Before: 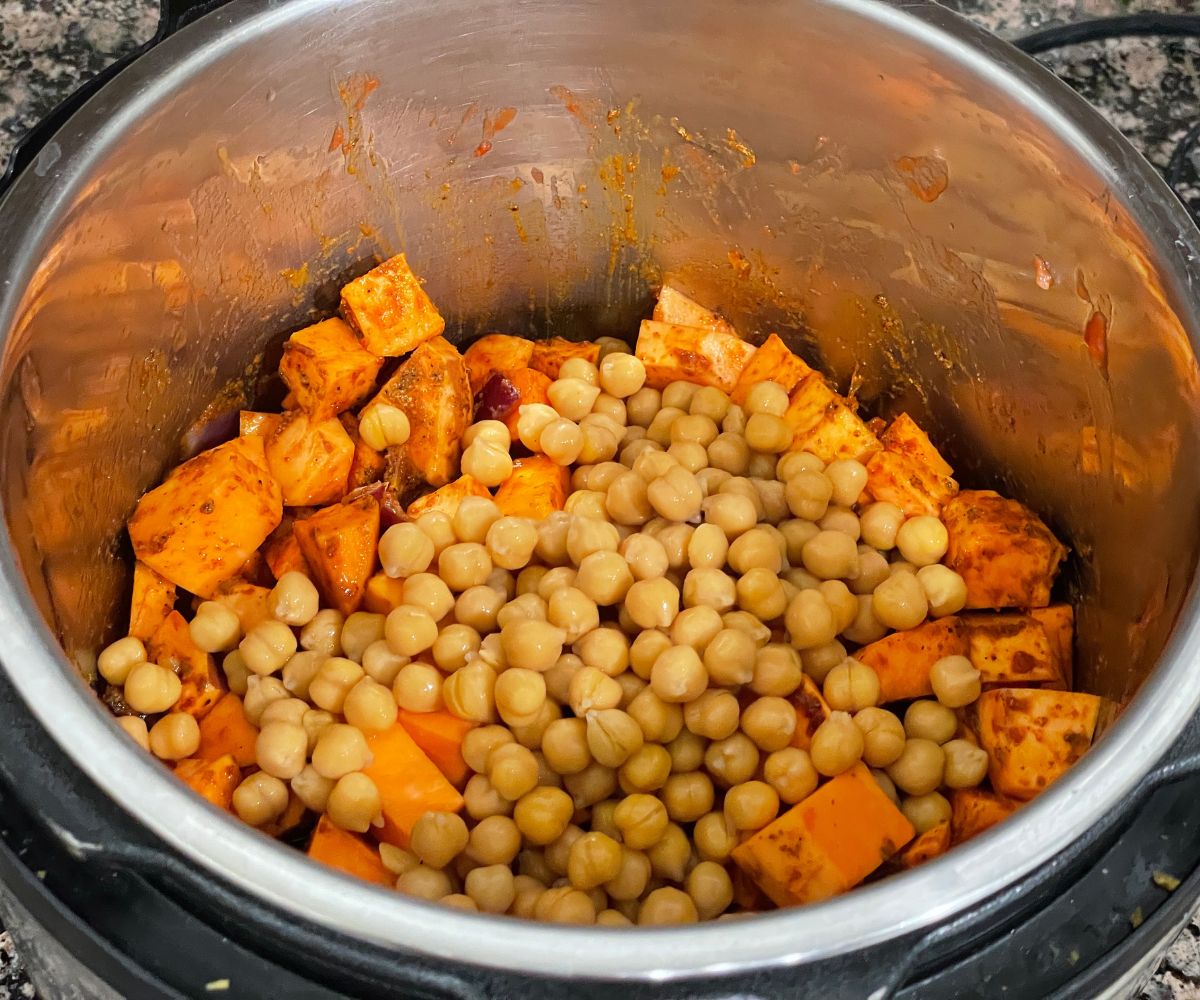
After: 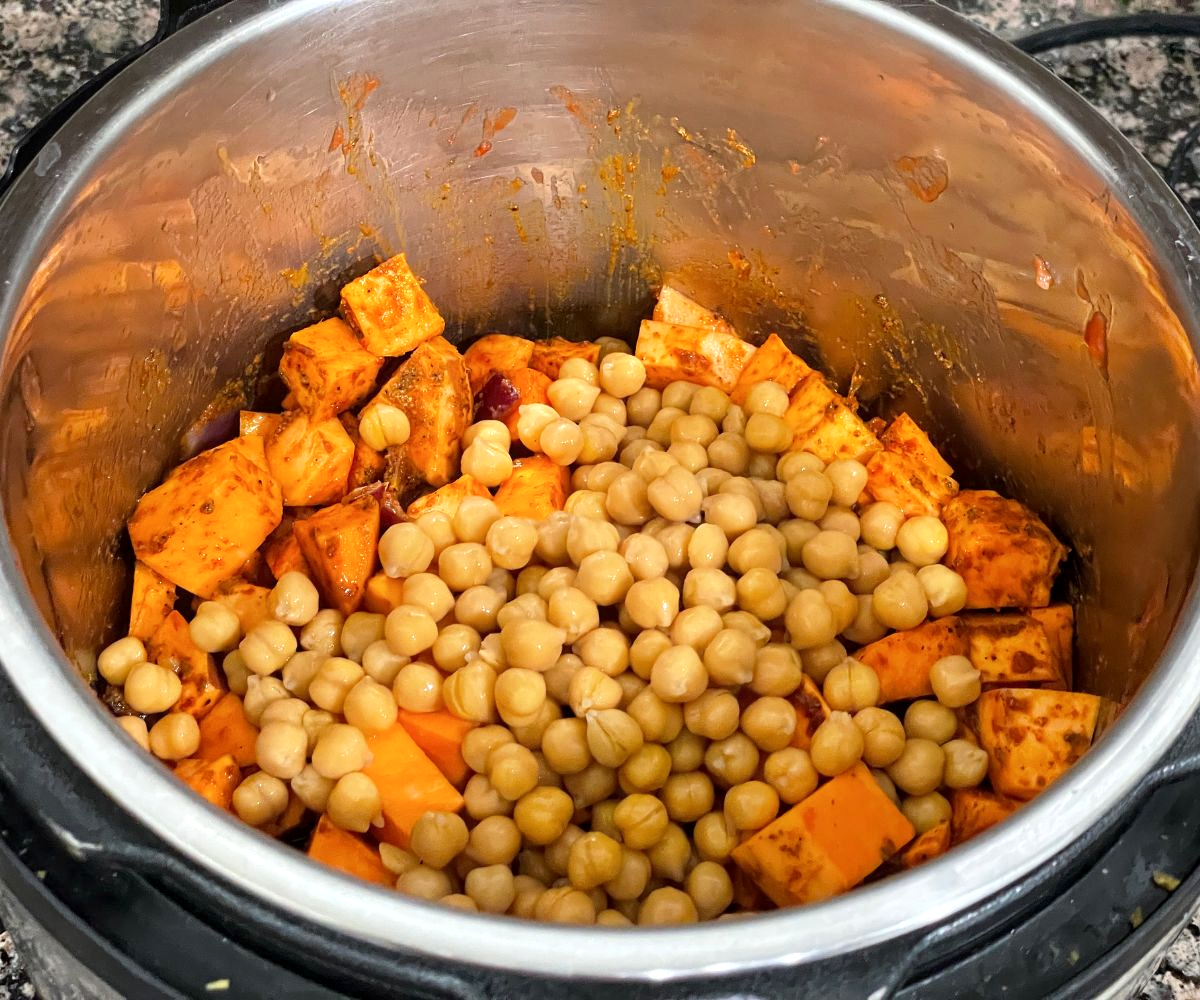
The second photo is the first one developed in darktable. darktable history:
exposure: exposure 0.15 EV, compensate highlight preservation false
shadows and highlights: shadows 0, highlights 40
local contrast: highlights 100%, shadows 100%, detail 120%, midtone range 0.2
